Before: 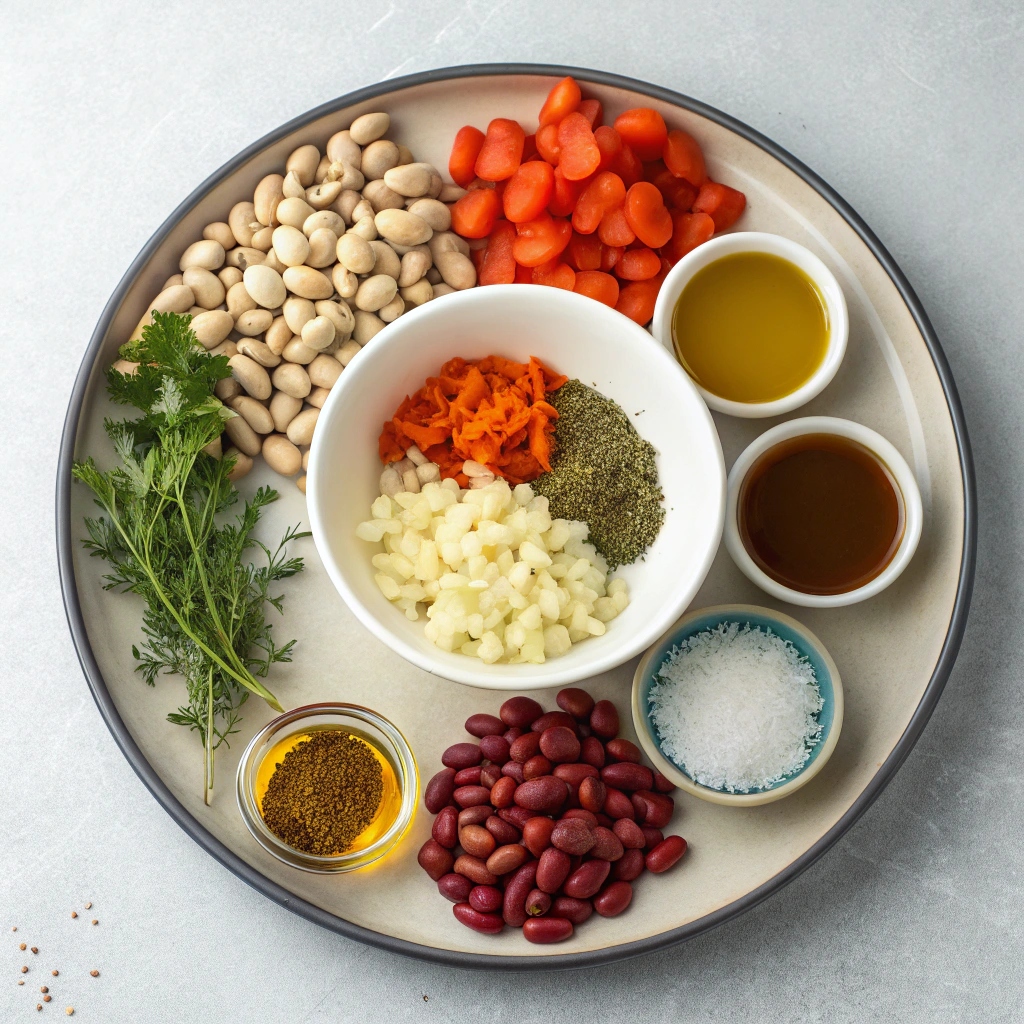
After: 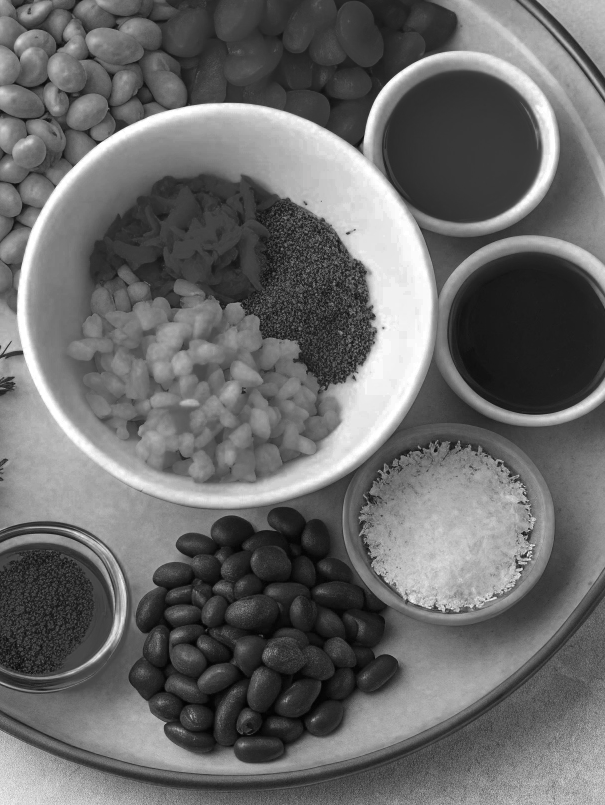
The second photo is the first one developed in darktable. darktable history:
crop and rotate: left 28.256%, top 17.734%, right 12.656%, bottom 3.573%
color zones: curves: ch0 [(0.287, 0.048) (0.493, 0.484) (0.737, 0.816)]; ch1 [(0, 0) (0.143, 0) (0.286, 0) (0.429, 0) (0.571, 0) (0.714, 0) (0.857, 0)]
